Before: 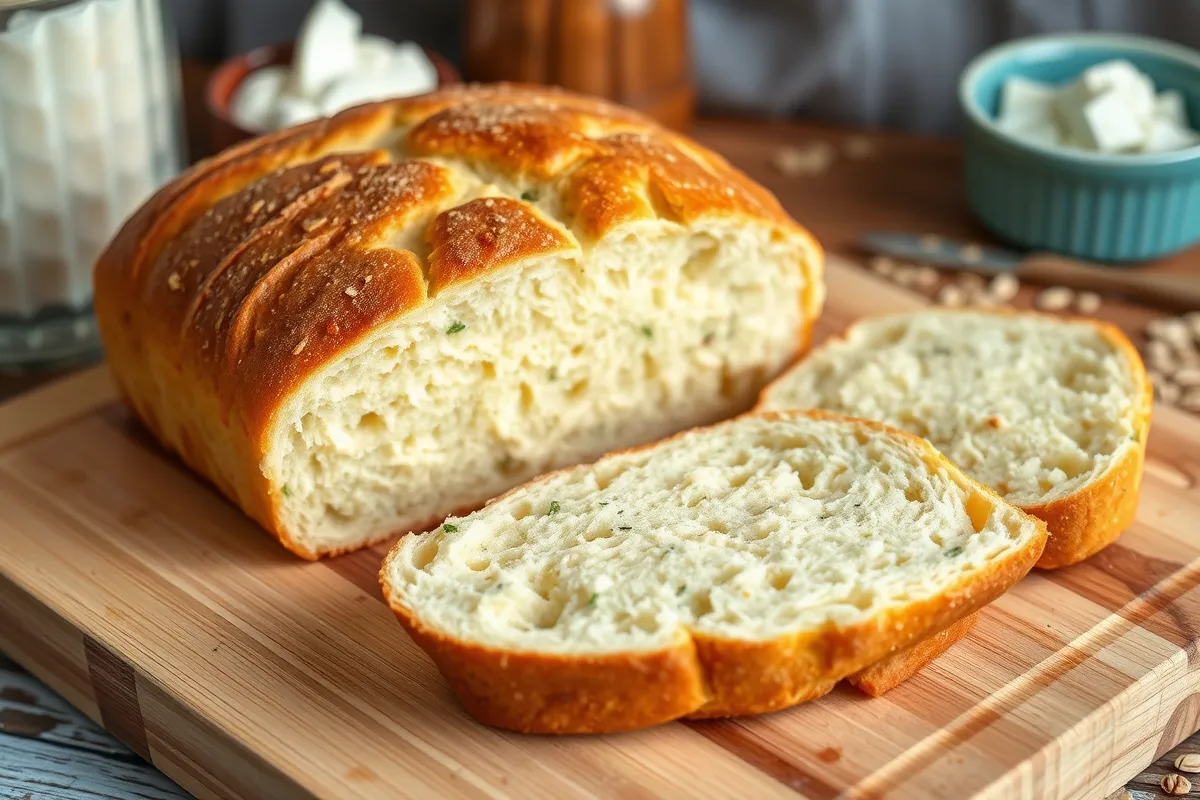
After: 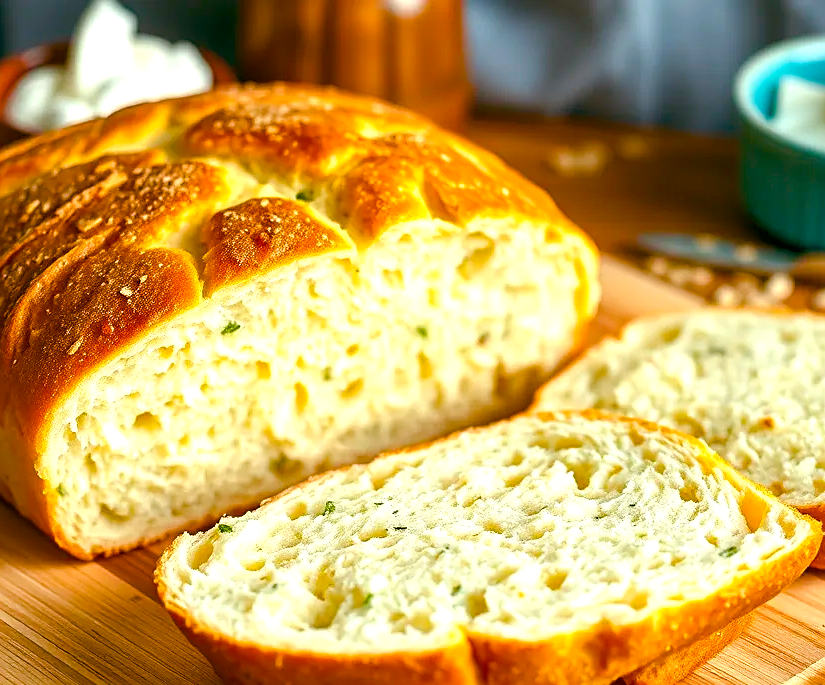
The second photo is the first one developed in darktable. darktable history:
sharpen: on, module defaults
exposure: black level correction 0.001, exposure 0.498 EV, compensate highlight preservation false
color balance rgb: global offset › luminance -0.327%, global offset › chroma 0.107%, global offset › hue 166.99°, linear chroma grading › shadows 10.073%, linear chroma grading › highlights 9.746%, linear chroma grading › global chroma 15.35%, linear chroma grading › mid-tones 14.796%, perceptual saturation grading › global saturation 27.478%, perceptual saturation grading › highlights -27.763%, perceptual saturation grading › mid-tones 15.464%, perceptual saturation grading › shadows 32.77%, global vibrance 20%
crop: left 18.789%, right 12.388%, bottom 14.372%
